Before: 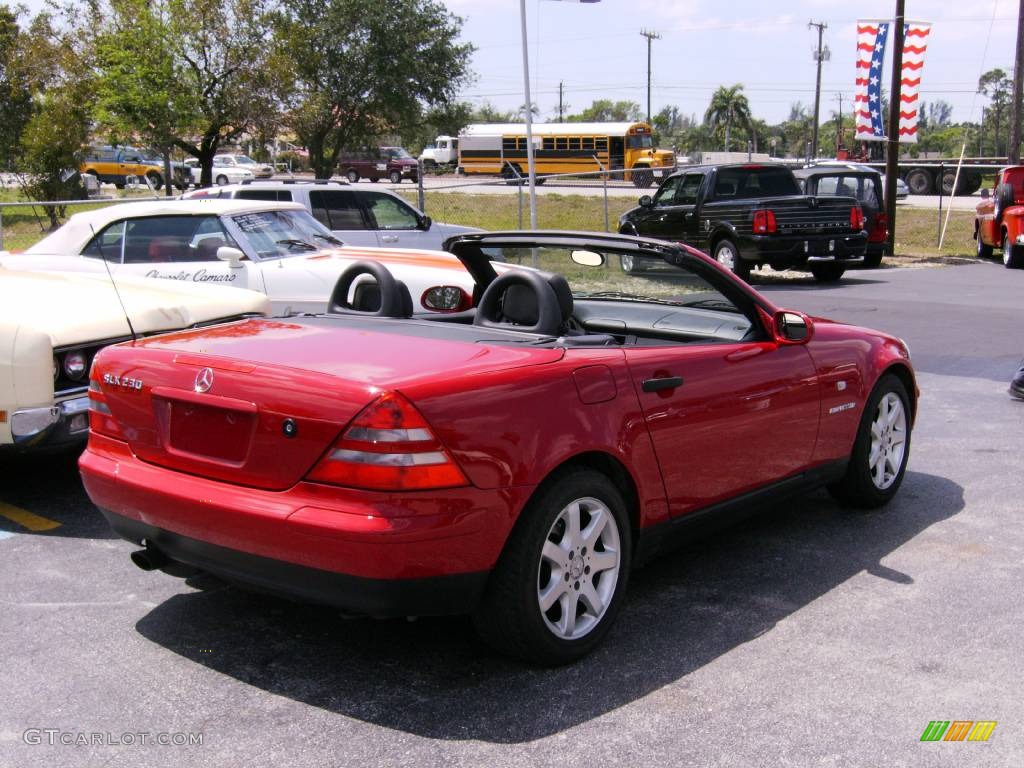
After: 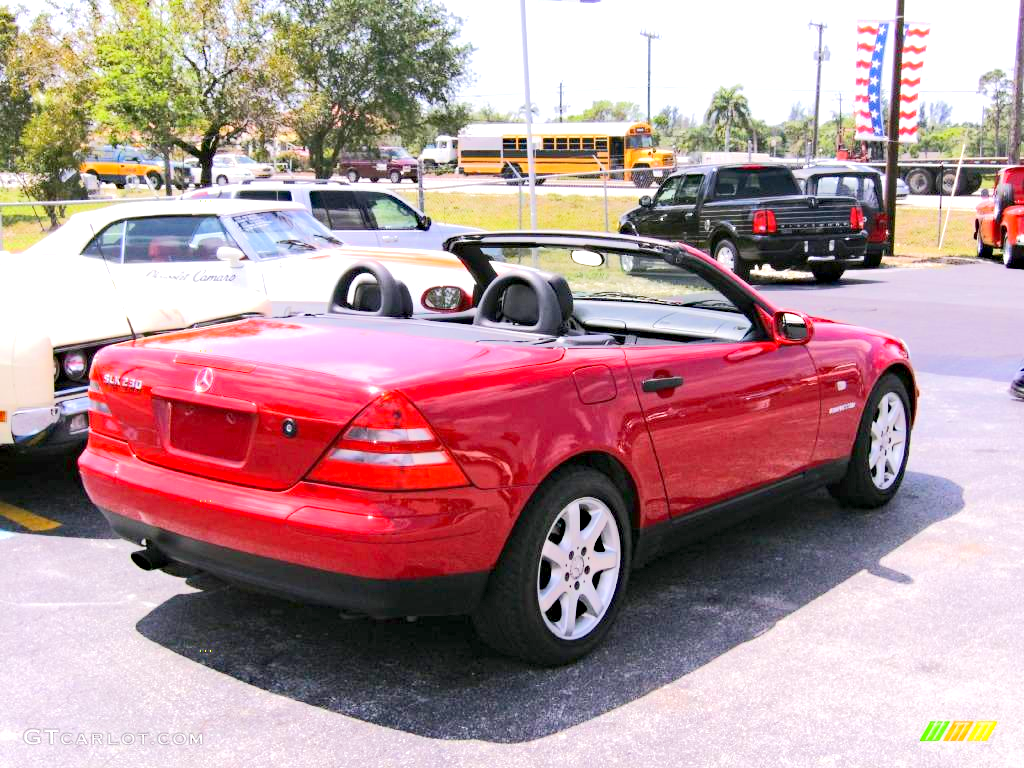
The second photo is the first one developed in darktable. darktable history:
haze removal: compatibility mode true, adaptive false
tone equalizer: -8 EV 1.99 EV, -7 EV 1.99 EV, -6 EV 1.99 EV, -5 EV 1.98 EV, -4 EV 1.99 EV, -3 EV 1.49 EV, -2 EV 0.978 EV, -1 EV 0.523 EV, edges refinement/feathering 500, mask exposure compensation -1.57 EV, preserve details no
